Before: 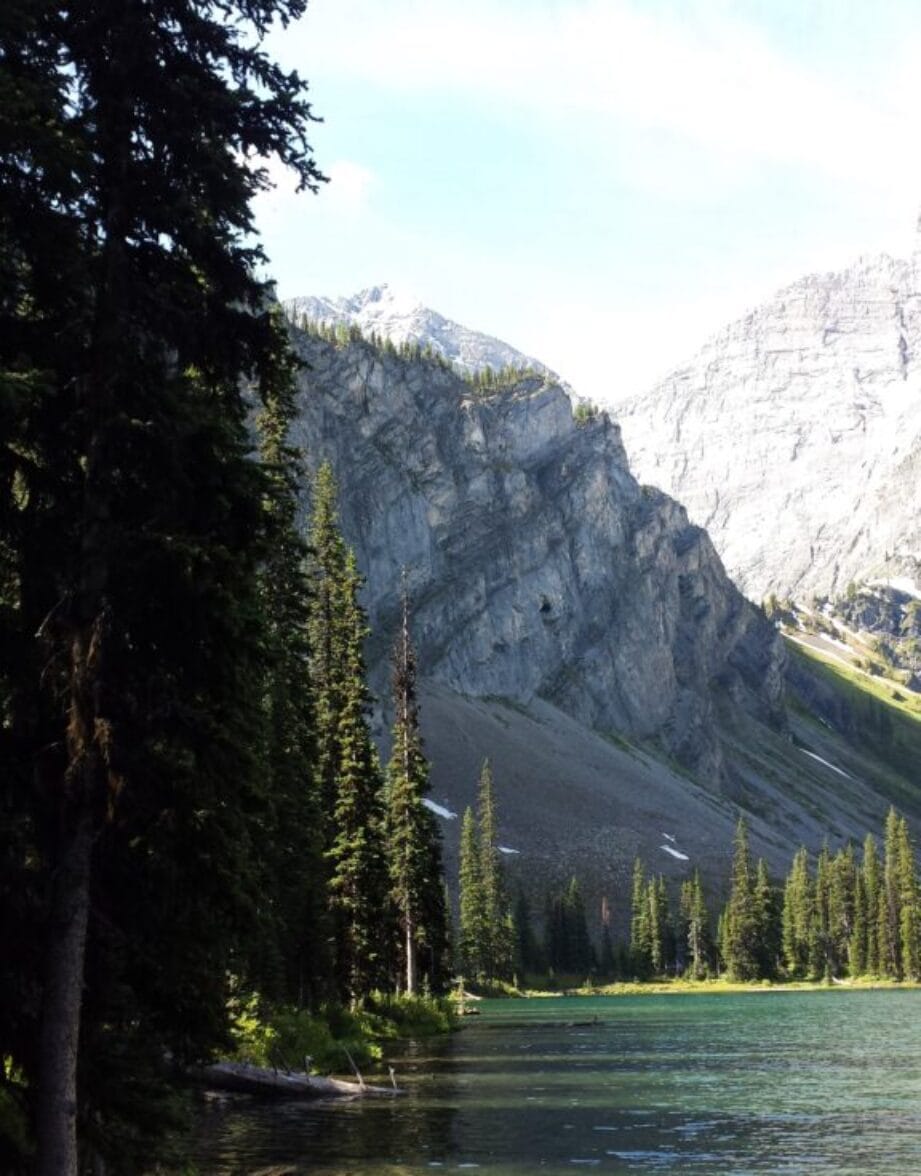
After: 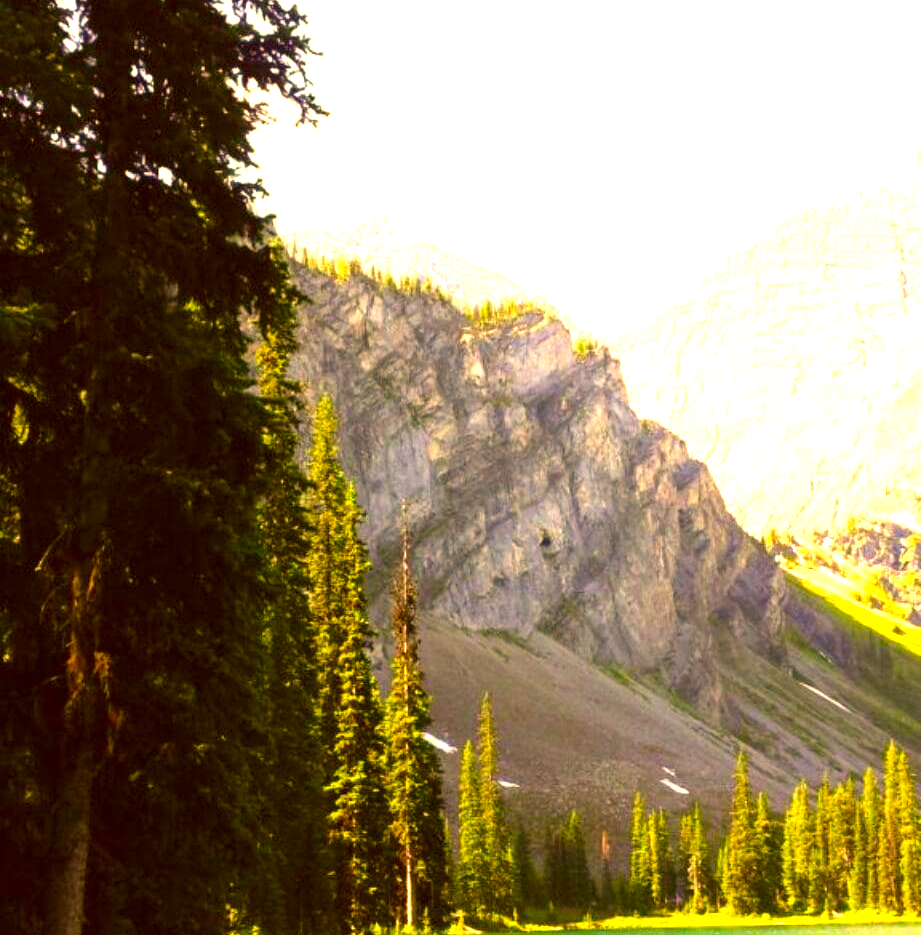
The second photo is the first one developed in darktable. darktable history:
color correction: highlights a* 10.99, highlights b* 30.31, shadows a* 2.61, shadows b* 17.01, saturation 1.74
crop and rotate: top 5.651%, bottom 14.817%
exposure: black level correction 0, exposure 1.46 EV, compensate highlight preservation false
